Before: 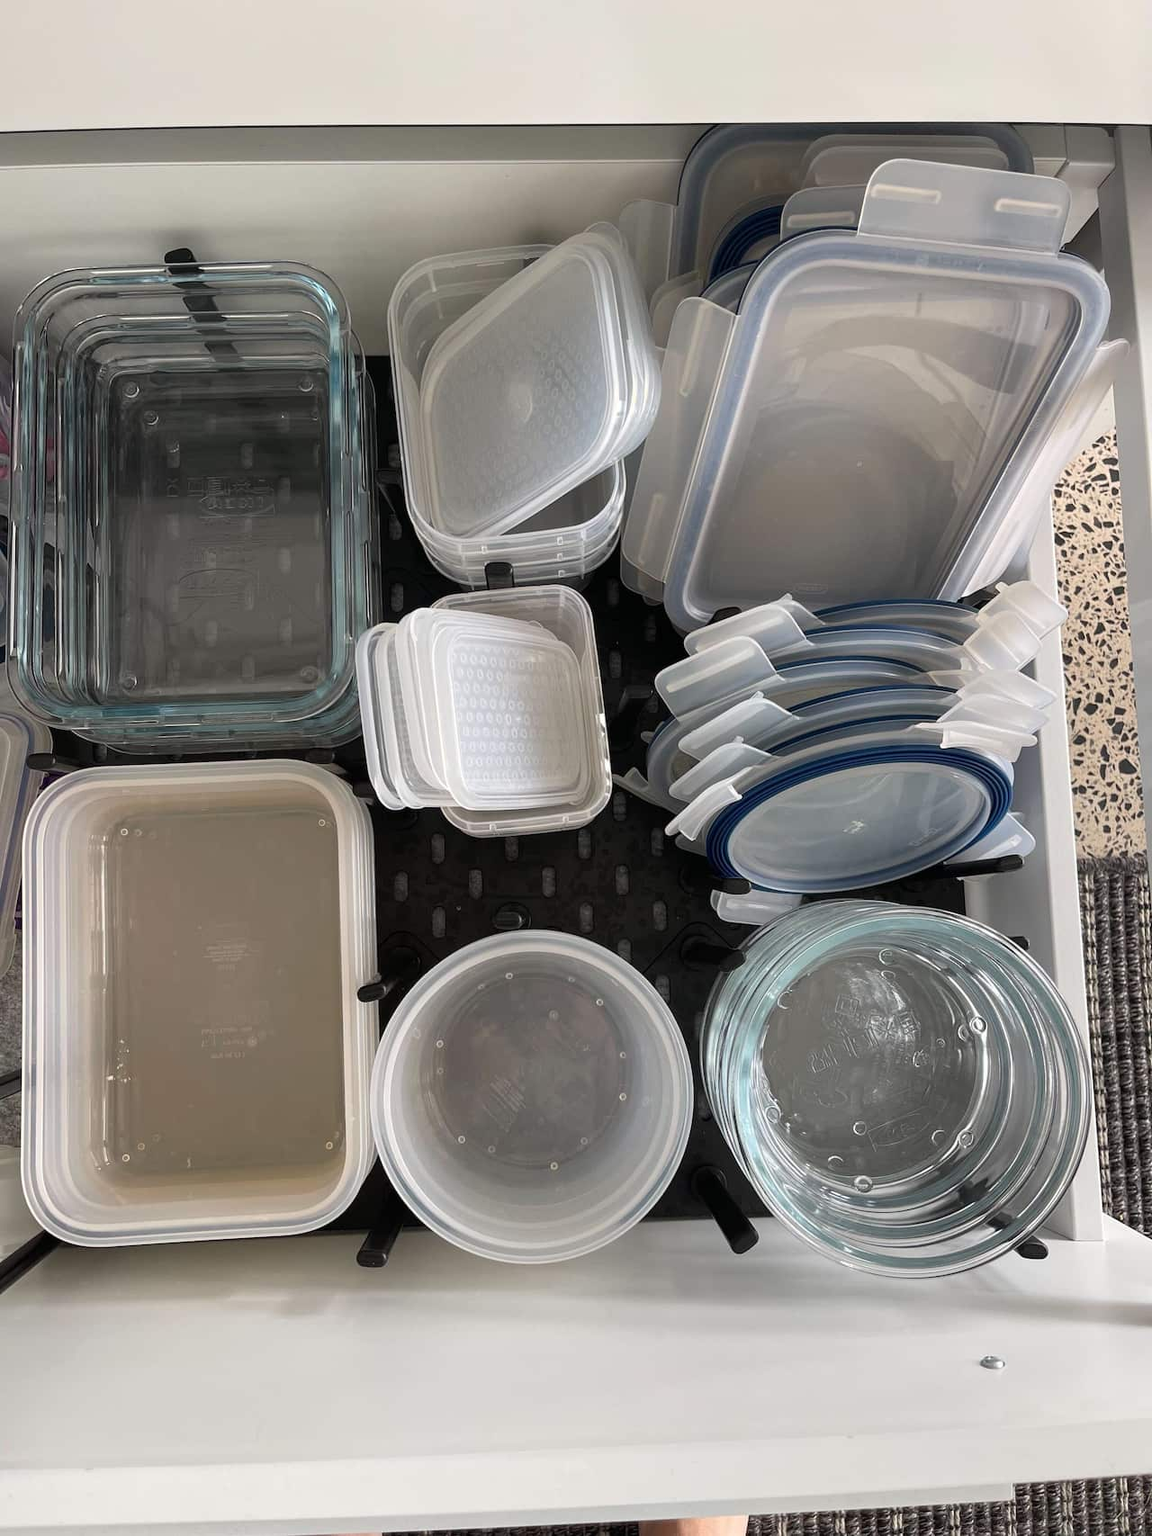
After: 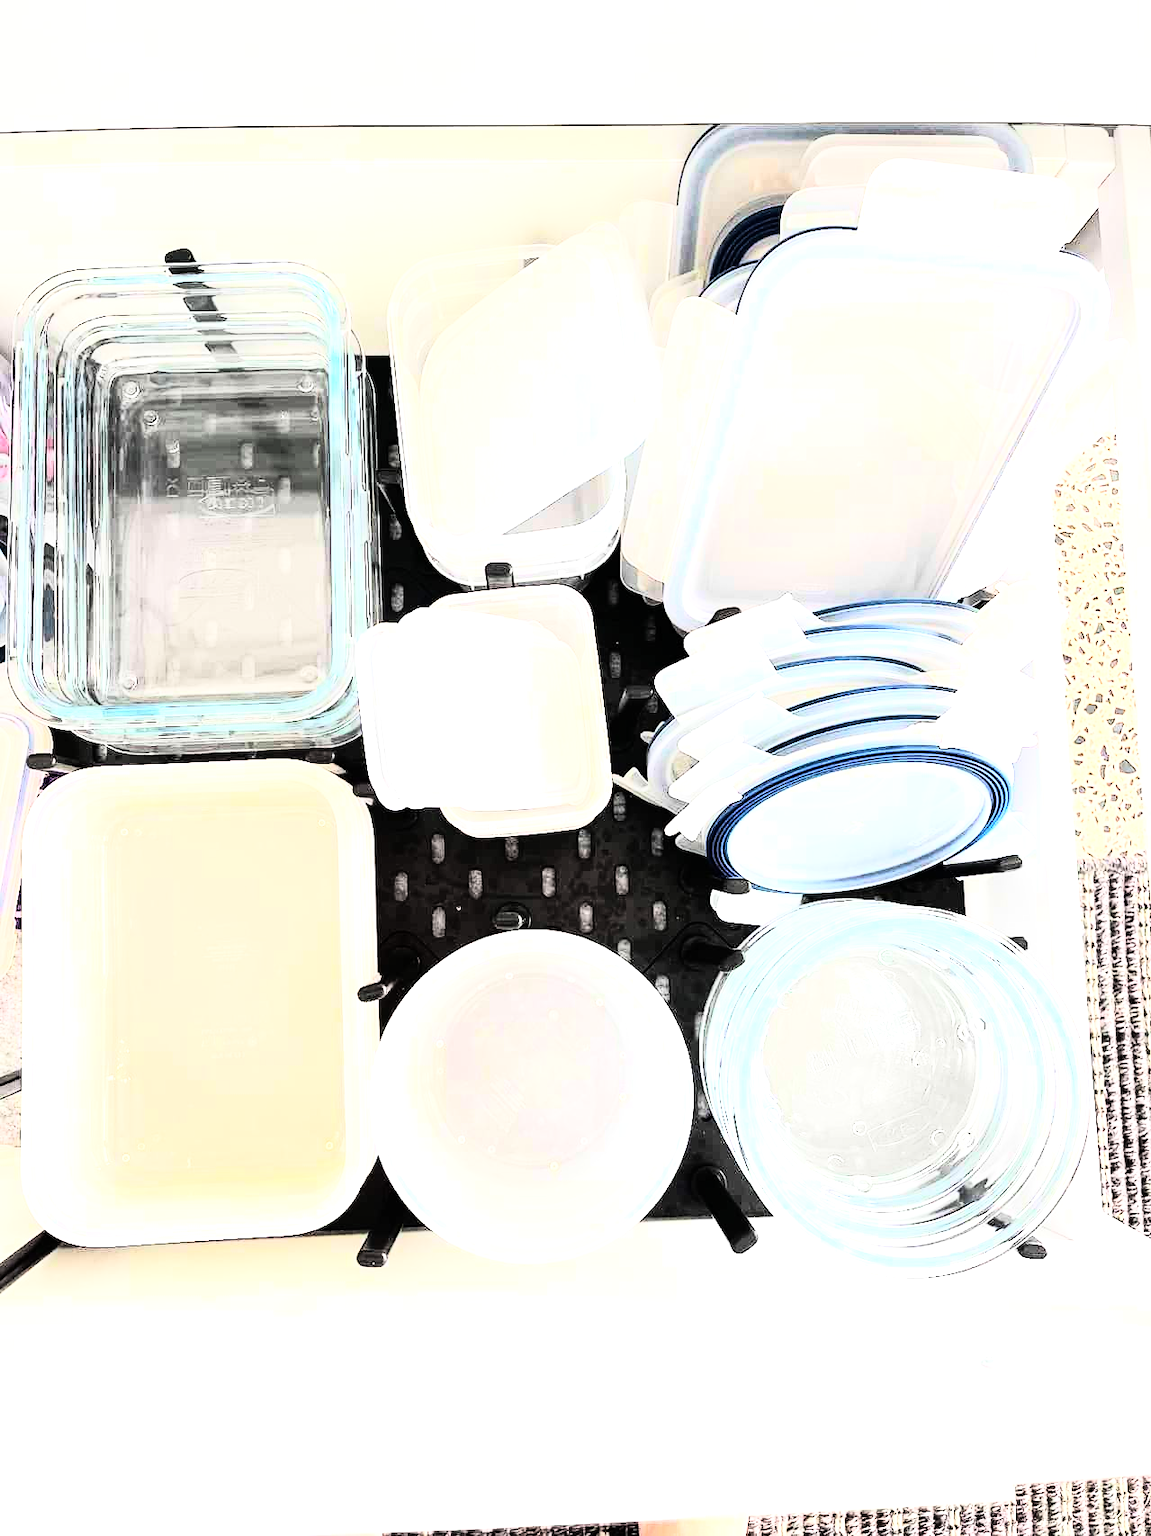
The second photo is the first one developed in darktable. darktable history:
exposure: exposure 2 EV, compensate highlight preservation false
rgb curve: curves: ch0 [(0, 0) (0.21, 0.15) (0.24, 0.21) (0.5, 0.75) (0.75, 0.96) (0.89, 0.99) (1, 1)]; ch1 [(0, 0.02) (0.21, 0.13) (0.25, 0.2) (0.5, 0.67) (0.75, 0.9) (0.89, 0.97) (1, 1)]; ch2 [(0, 0.02) (0.21, 0.13) (0.25, 0.2) (0.5, 0.67) (0.75, 0.9) (0.89, 0.97) (1, 1)], compensate middle gray true
tone equalizer: -8 EV -0.417 EV, -7 EV -0.389 EV, -6 EV -0.333 EV, -5 EV -0.222 EV, -3 EV 0.222 EV, -2 EV 0.333 EV, -1 EV 0.389 EV, +0 EV 0.417 EV, edges refinement/feathering 500, mask exposure compensation -1.57 EV, preserve details no
